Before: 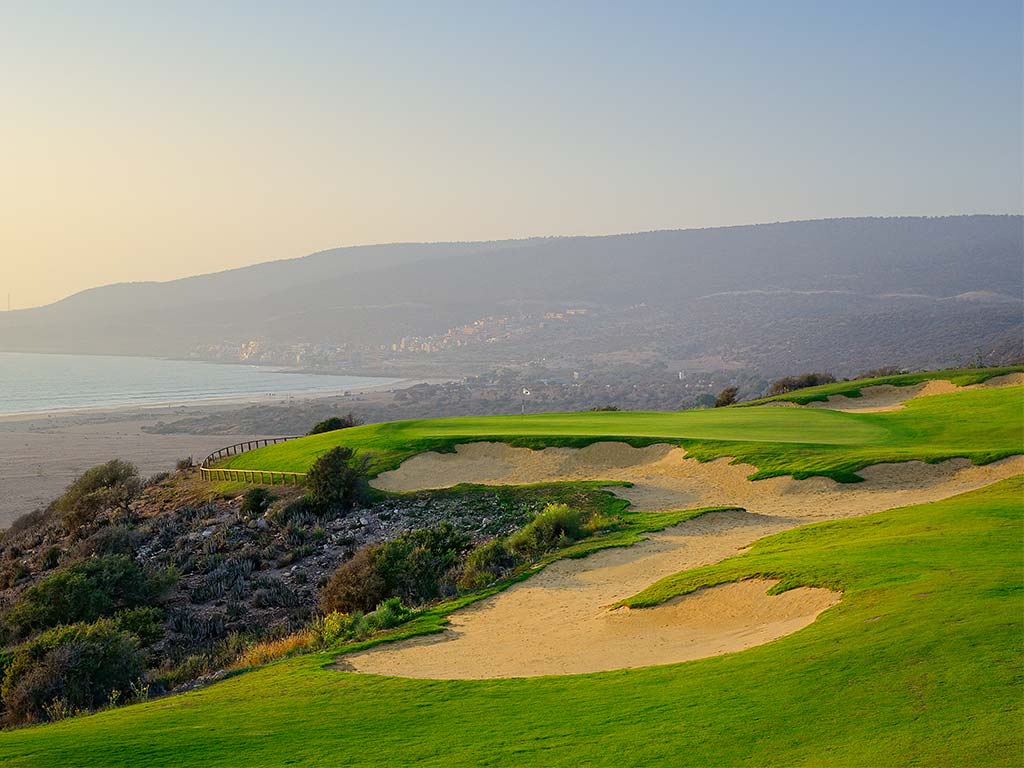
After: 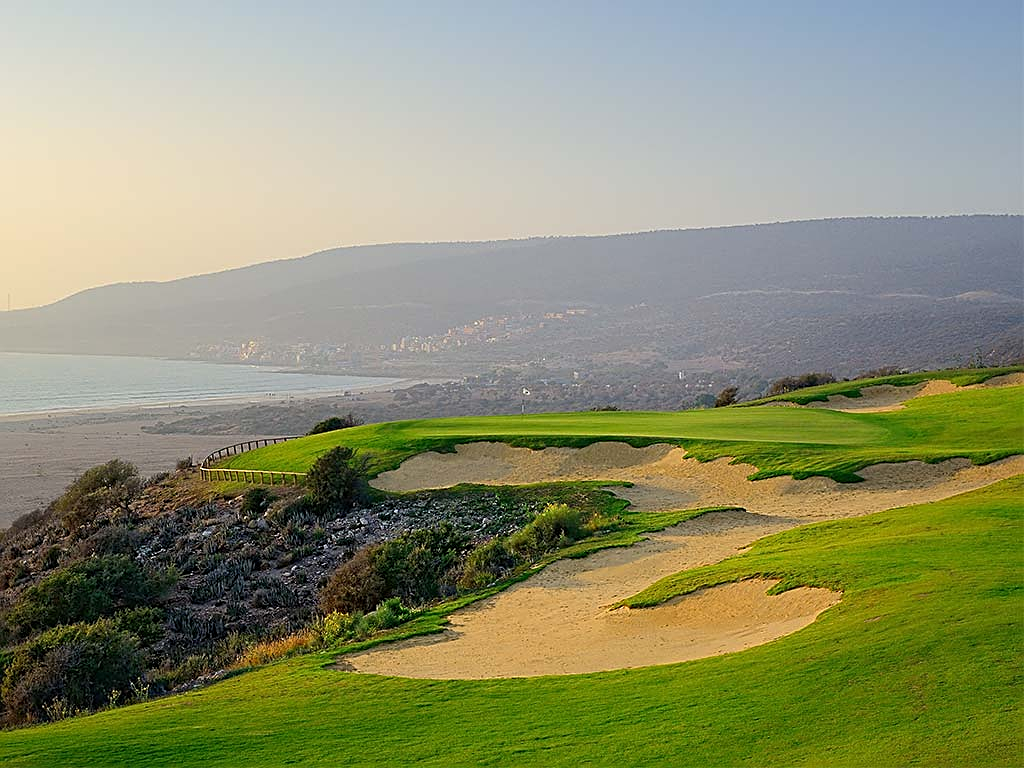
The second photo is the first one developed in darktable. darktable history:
exposure: exposure 0.021 EV, compensate highlight preservation false
sharpen: amount 0.593
